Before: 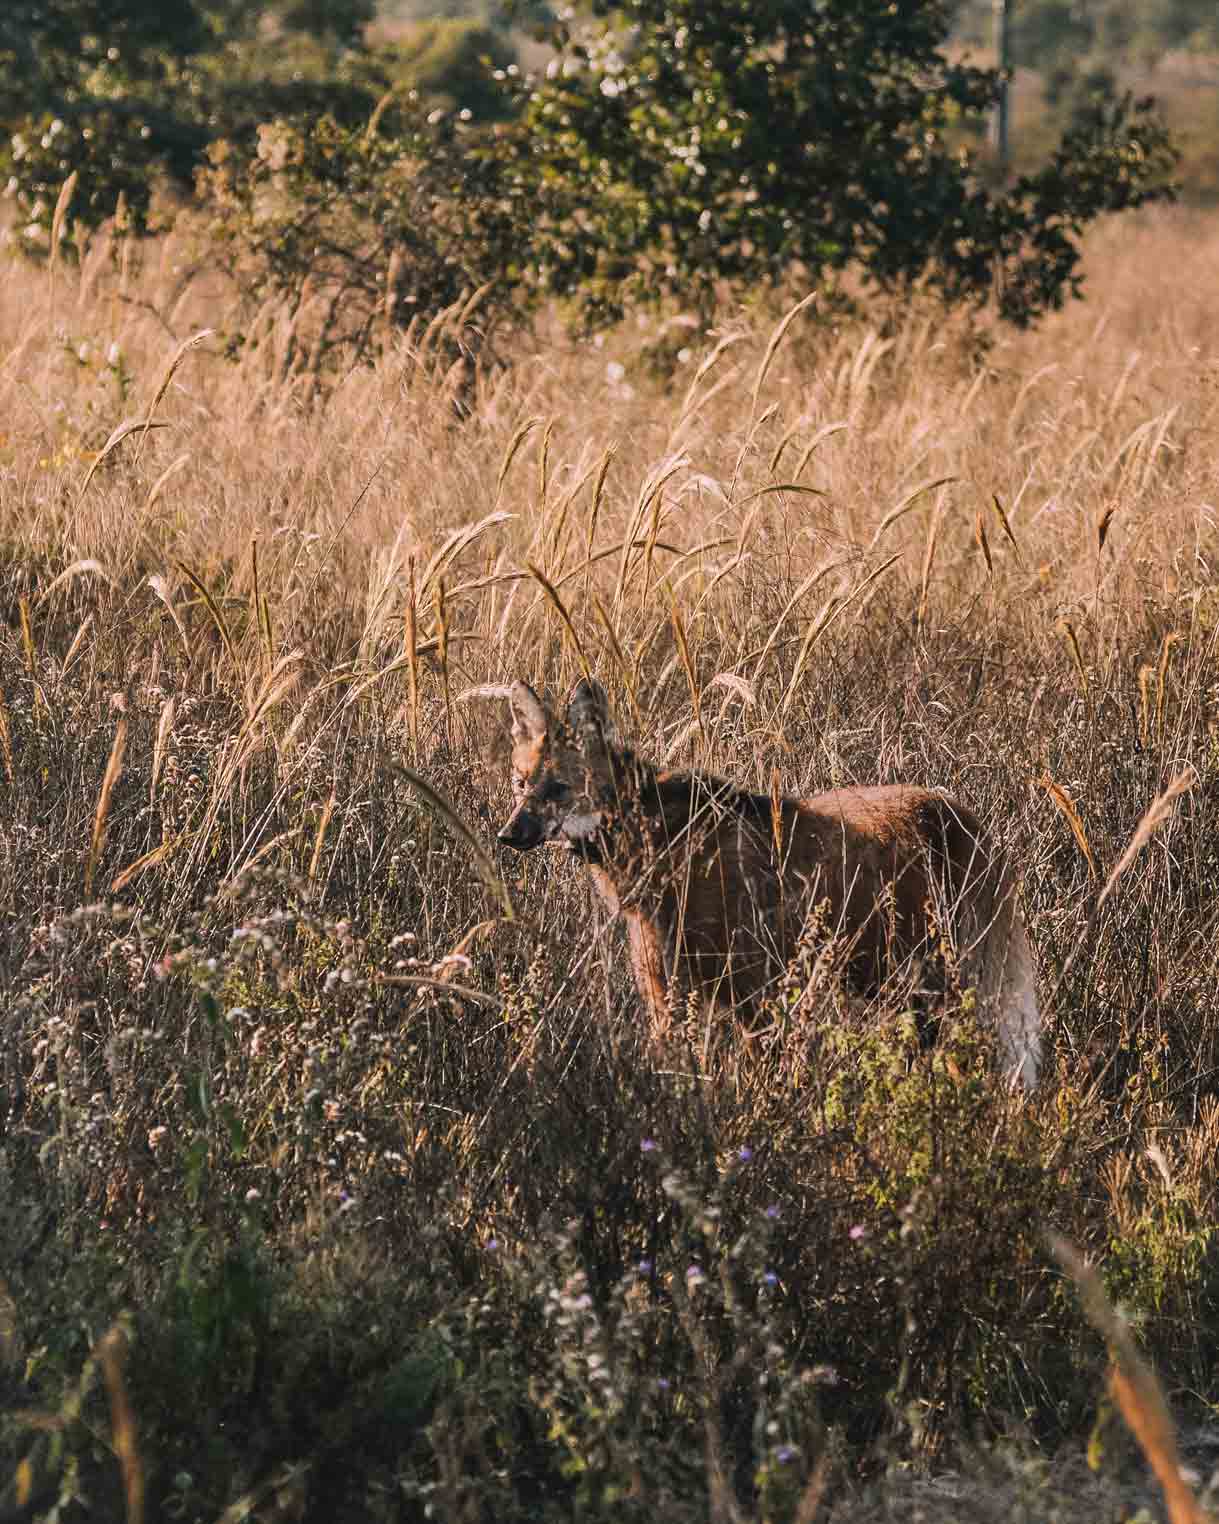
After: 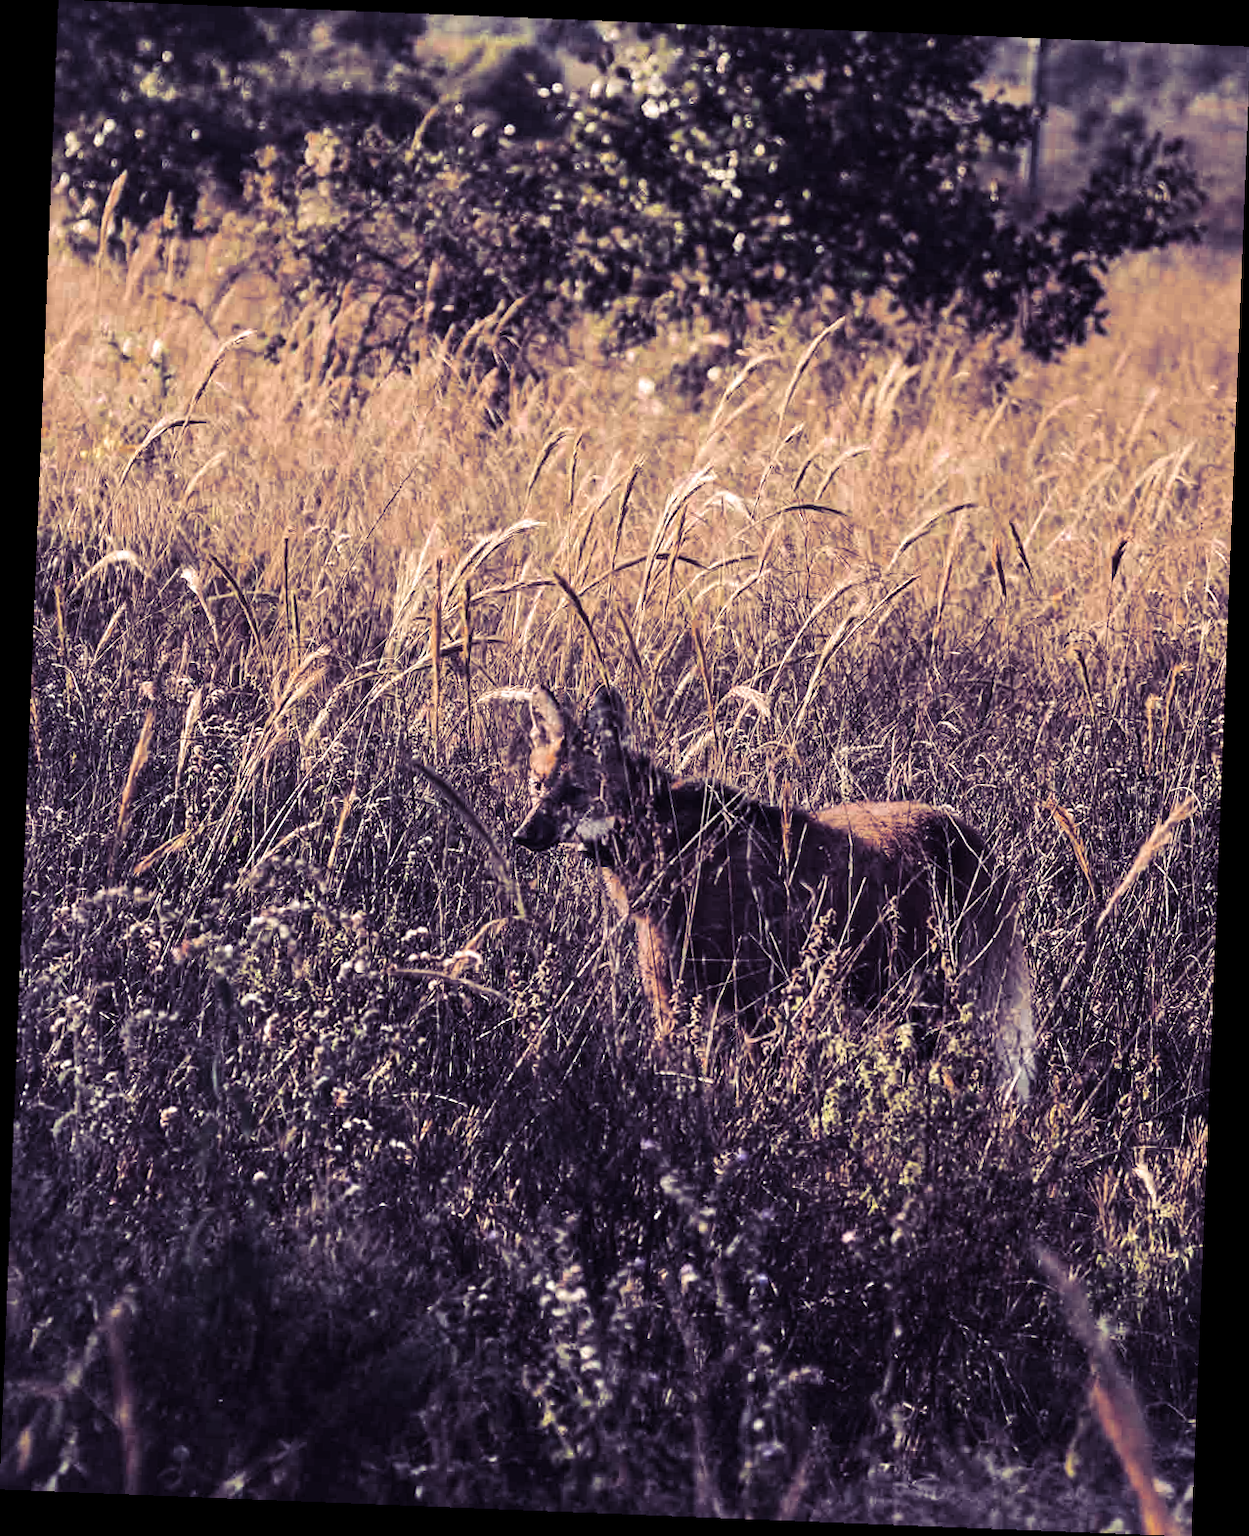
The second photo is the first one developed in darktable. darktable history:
split-toning: shadows › hue 255.6°, shadows › saturation 0.66, highlights › hue 43.2°, highlights › saturation 0.68, balance -50.1
color zones: curves: ch0 [(0, 0.5) (0.125, 0.4) (0.25, 0.5) (0.375, 0.4) (0.5, 0.4) (0.625, 0.6) (0.75, 0.6) (0.875, 0.5)]; ch1 [(0, 0.35) (0.125, 0.45) (0.25, 0.35) (0.375, 0.35) (0.5, 0.35) (0.625, 0.35) (0.75, 0.45) (0.875, 0.35)]; ch2 [(0, 0.6) (0.125, 0.5) (0.25, 0.5) (0.375, 0.6) (0.5, 0.6) (0.625, 0.5) (0.75, 0.5) (0.875, 0.5)]
rotate and perspective: rotation 2.27°, automatic cropping off
tone equalizer: -8 EV -0.75 EV, -7 EV -0.7 EV, -6 EV -0.6 EV, -5 EV -0.4 EV, -3 EV 0.4 EV, -2 EV 0.6 EV, -1 EV 0.7 EV, +0 EV 0.75 EV, edges refinement/feathering 500, mask exposure compensation -1.57 EV, preserve details no
